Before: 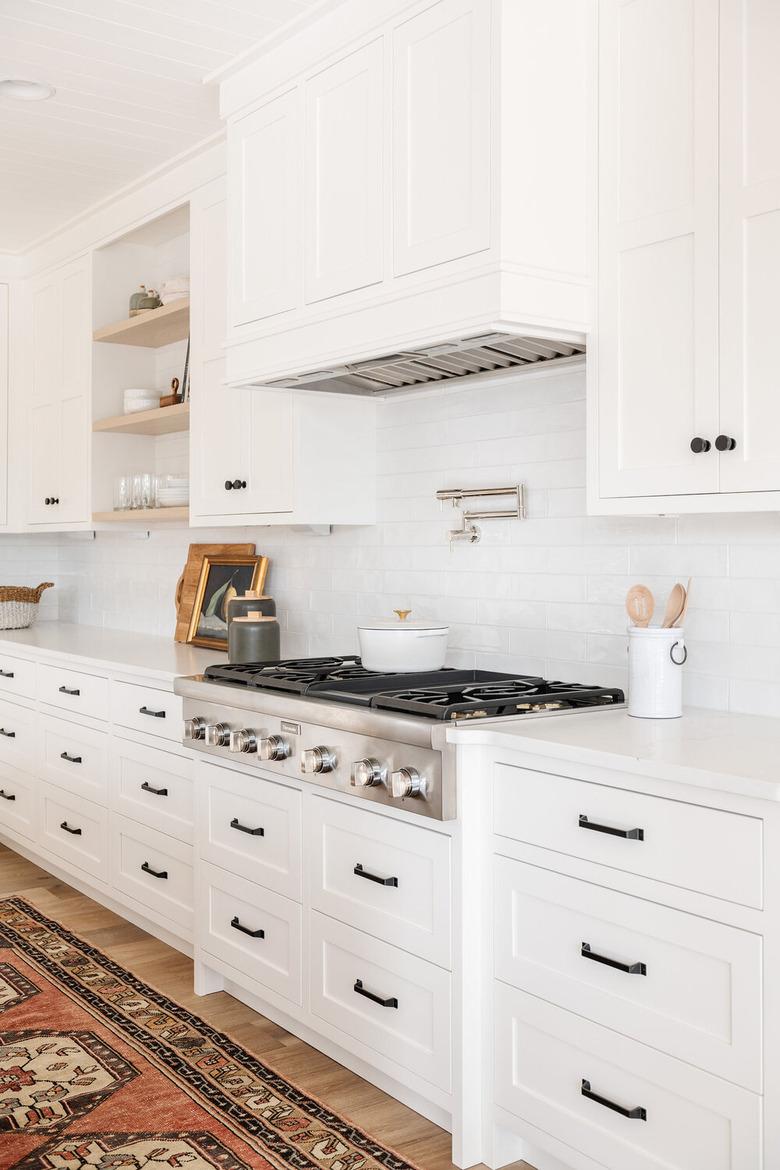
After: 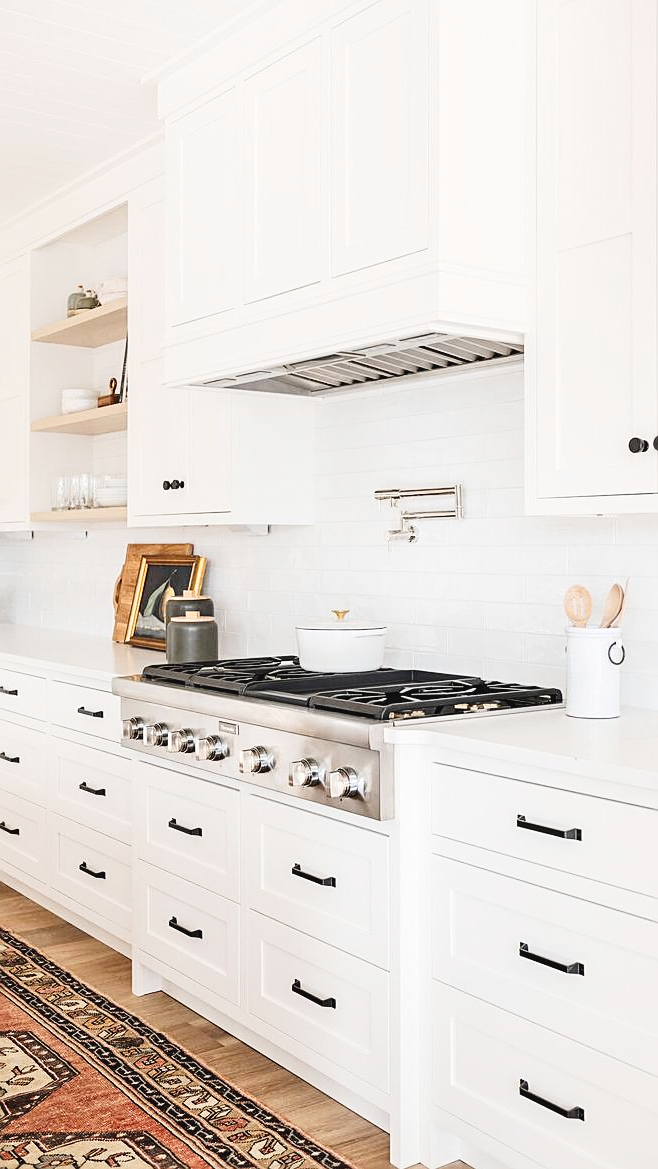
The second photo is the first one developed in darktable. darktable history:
crop: left 8.068%, right 7.509%
tone curve: curves: ch0 [(0, 0.036) (0.119, 0.115) (0.466, 0.498) (0.715, 0.767) (0.817, 0.865) (1, 0.998)]; ch1 [(0, 0) (0.377, 0.416) (0.44, 0.461) (0.487, 0.49) (0.514, 0.517) (0.536, 0.577) (0.66, 0.724) (1, 1)]; ch2 [(0, 0) (0.38, 0.405) (0.463, 0.443) (0.492, 0.486) (0.526, 0.541) (0.578, 0.598) (0.653, 0.698) (1, 1)], preserve colors none
contrast brightness saturation: contrast 0.146, brightness 0.05
sharpen: on, module defaults
